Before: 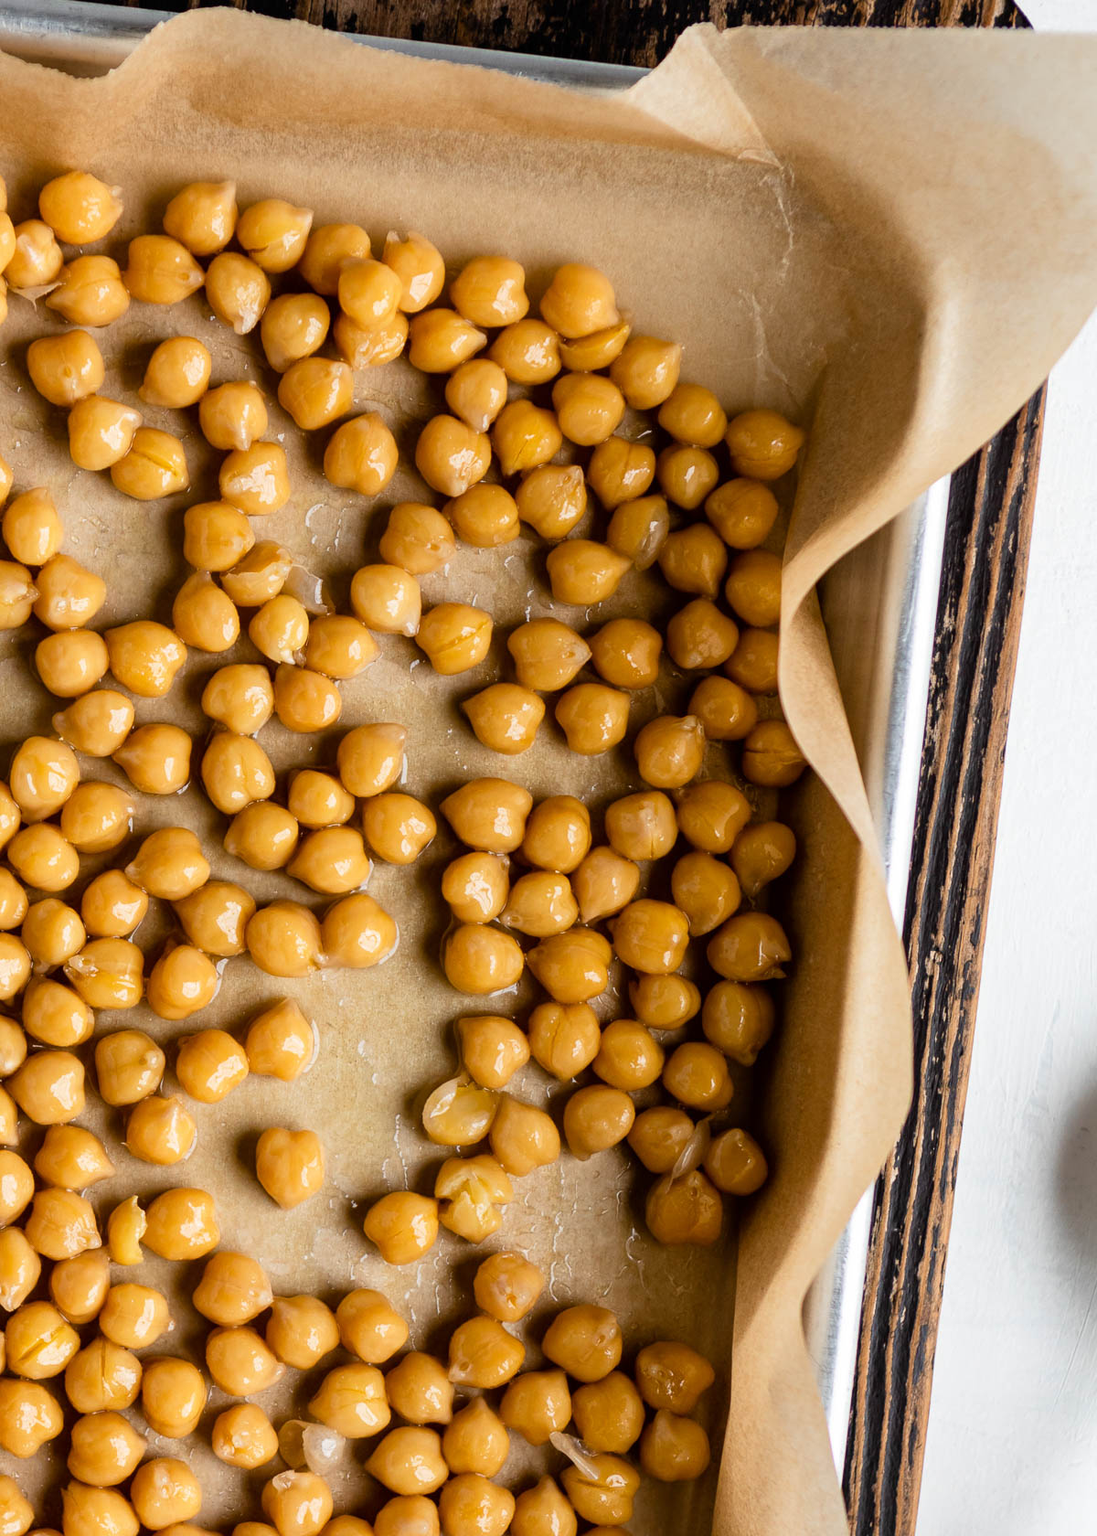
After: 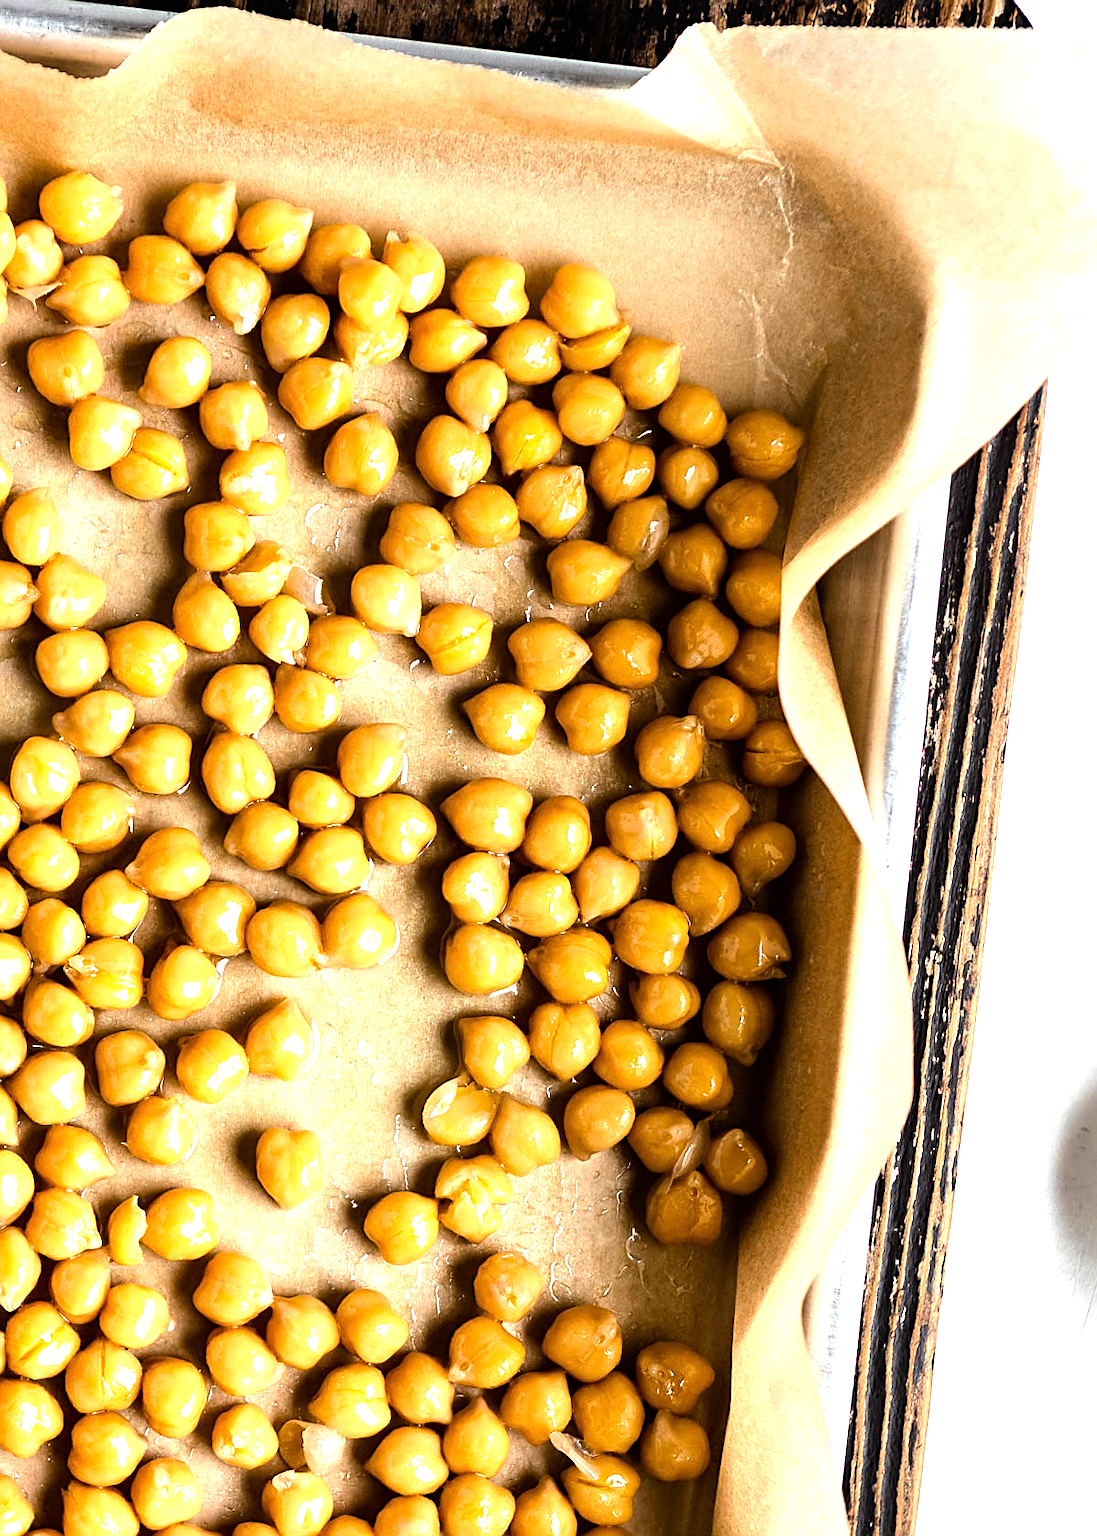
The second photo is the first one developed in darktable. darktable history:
tone equalizer: -8 EV -0.75 EV, -7 EV -0.7 EV, -6 EV -0.6 EV, -5 EV -0.4 EV, -3 EV 0.4 EV, -2 EV 0.6 EV, -1 EV 0.7 EV, +0 EV 0.75 EV, edges refinement/feathering 500, mask exposure compensation -1.57 EV, preserve details no
sharpen: on, module defaults
exposure: exposure 0.493 EV, compensate highlight preservation false
